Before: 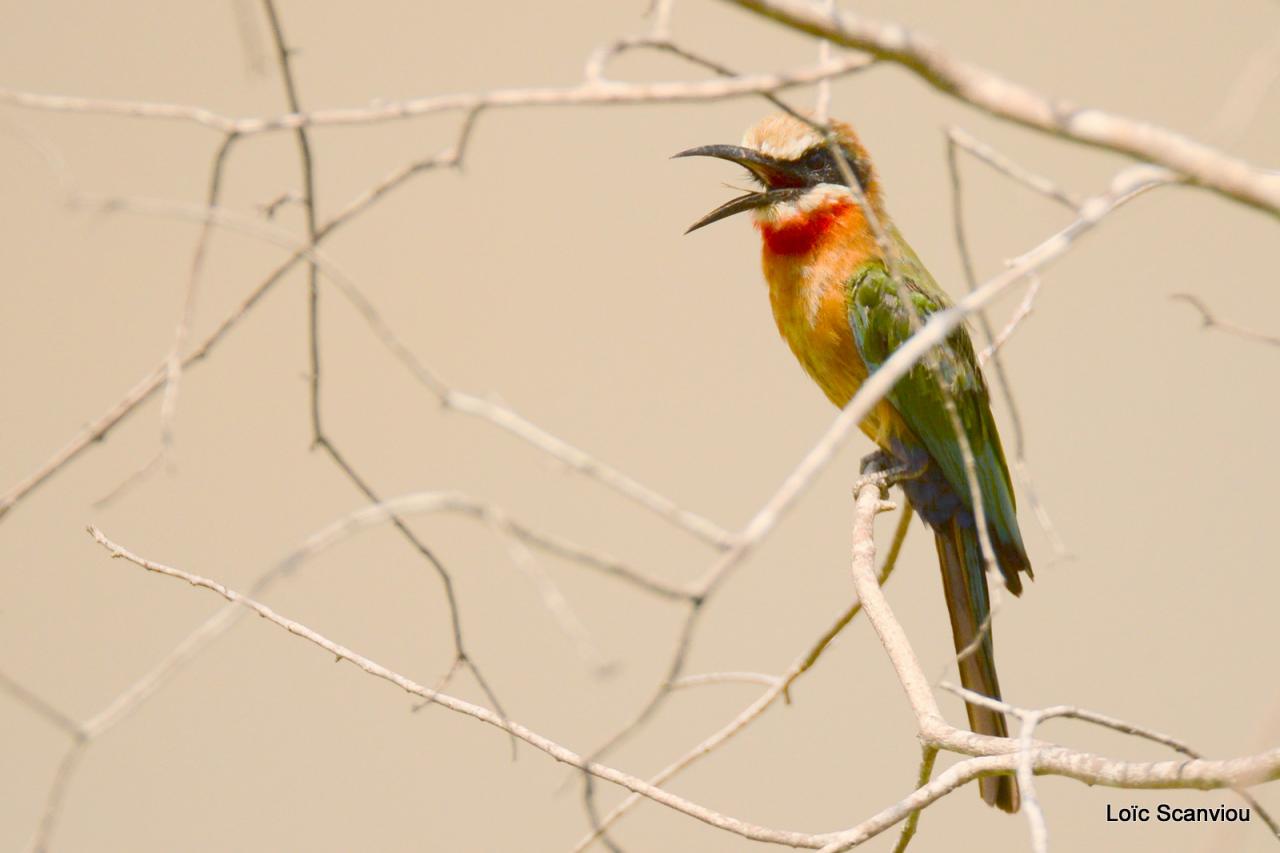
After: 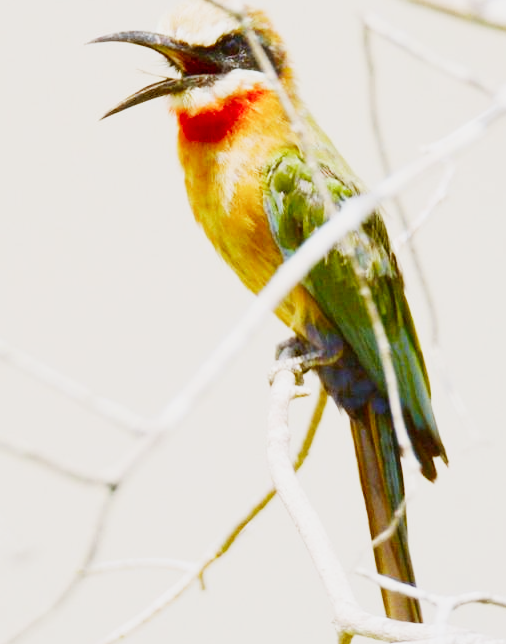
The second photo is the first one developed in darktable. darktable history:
exposure: exposure 1 EV, compensate highlight preservation false
sigmoid: contrast 1.7, skew -0.2, preserve hue 0%, red attenuation 0.1, red rotation 0.035, green attenuation 0.1, green rotation -0.017, blue attenuation 0.15, blue rotation -0.052, base primaries Rec2020
white balance: red 0.954, blue 1.079
crop: left 45.721%, top 13.393%, right 14.118%, bottom 10.01%
